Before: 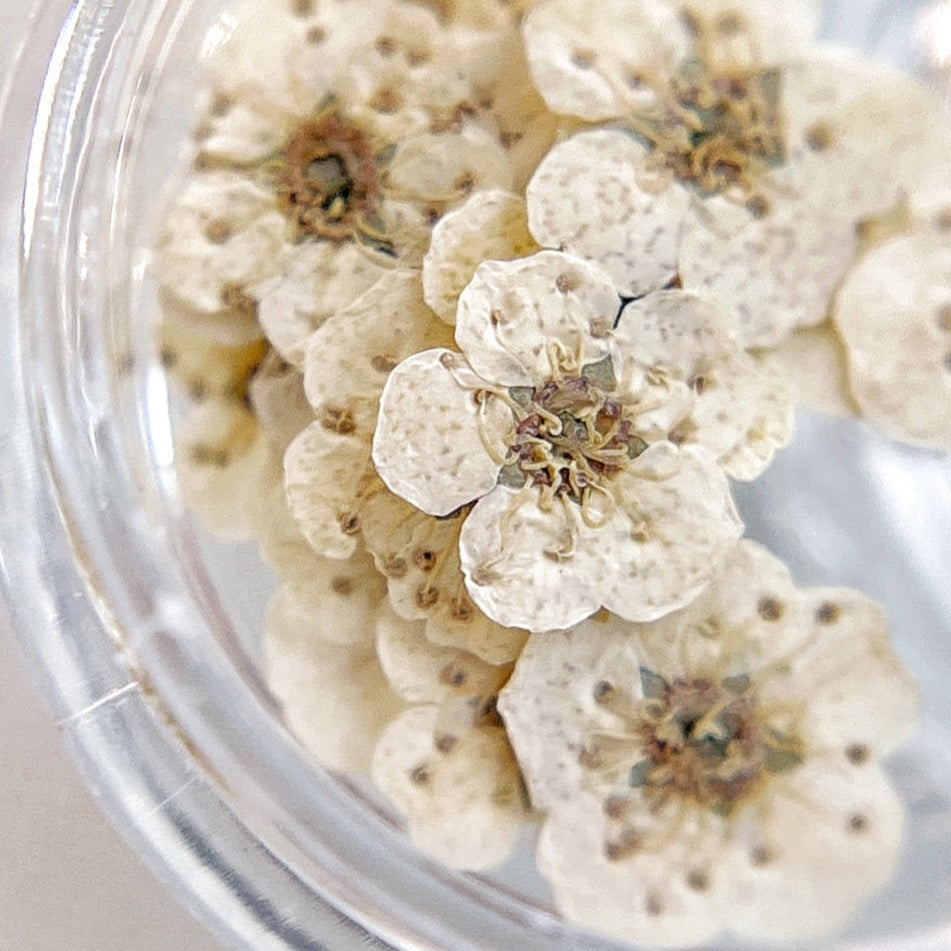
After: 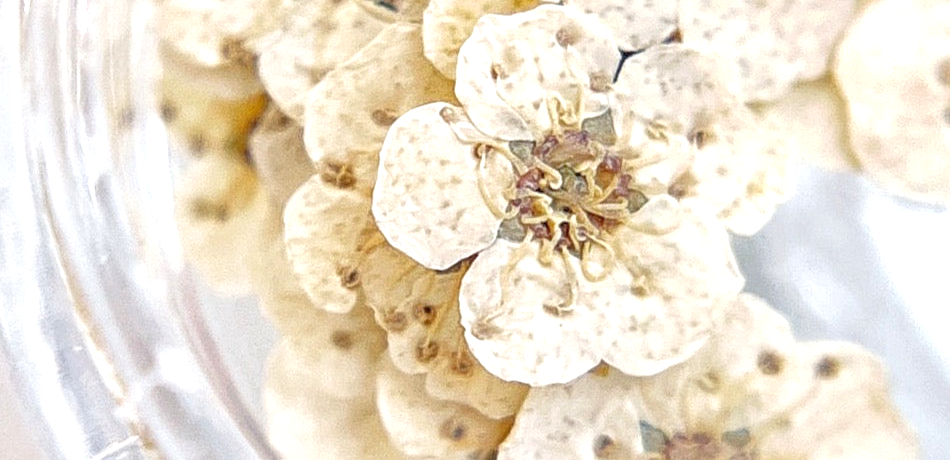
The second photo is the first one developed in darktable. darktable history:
crop and rotate: top 26.056%, bottom 25.543%
exposure: black level correction 0, exposure 0.5 EV, compensate highlight preservation false
tone equalizer: -7 EV 0.15 EV, -6 EV 0.6 EV, -5 EV 1.15 EV, -4 EV 1.33 EV, -3 EV 1.15 EV, -2 EV 0.6 EV, -1 EV 0.15 EV, mask exposure compensation -0.5 EV
